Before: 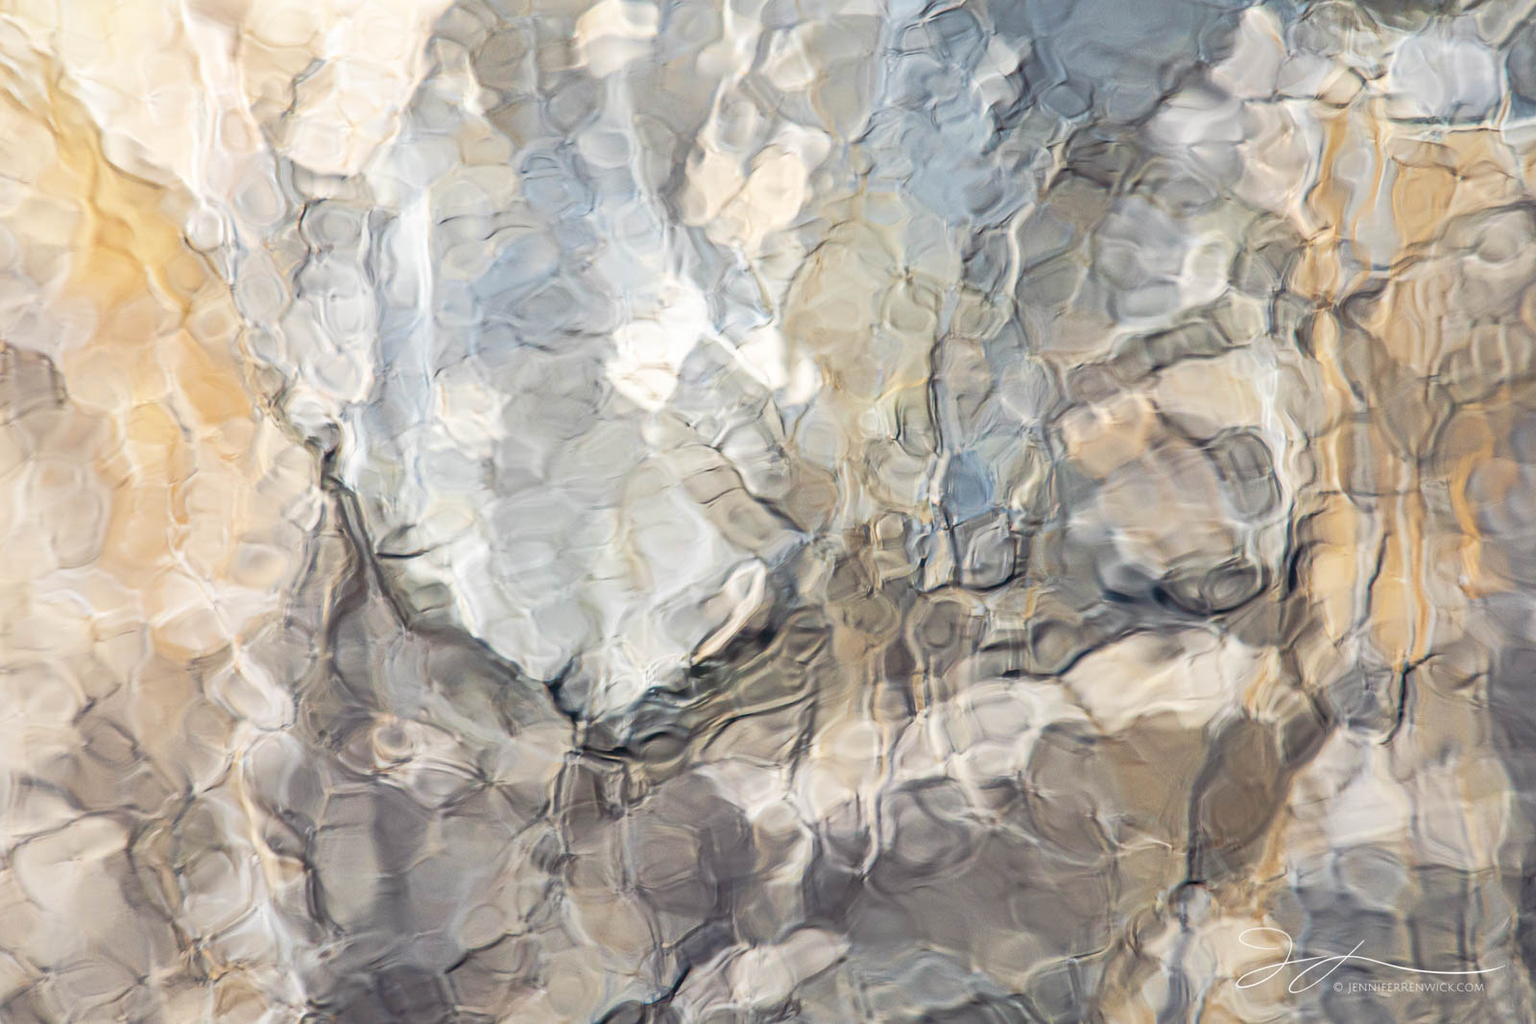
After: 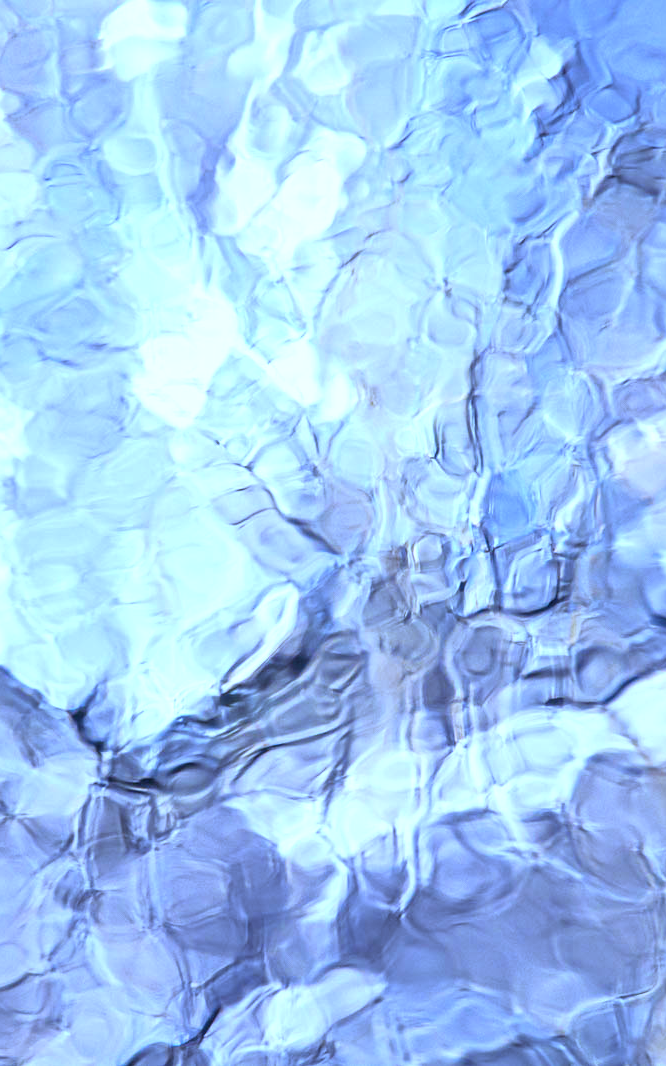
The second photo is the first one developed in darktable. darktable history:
exposure: exposure 0.661 EV, compensate highlight preservation false
crop: left 31.229%, right 27.105%
white balance: red 0.766, blue 1.537
